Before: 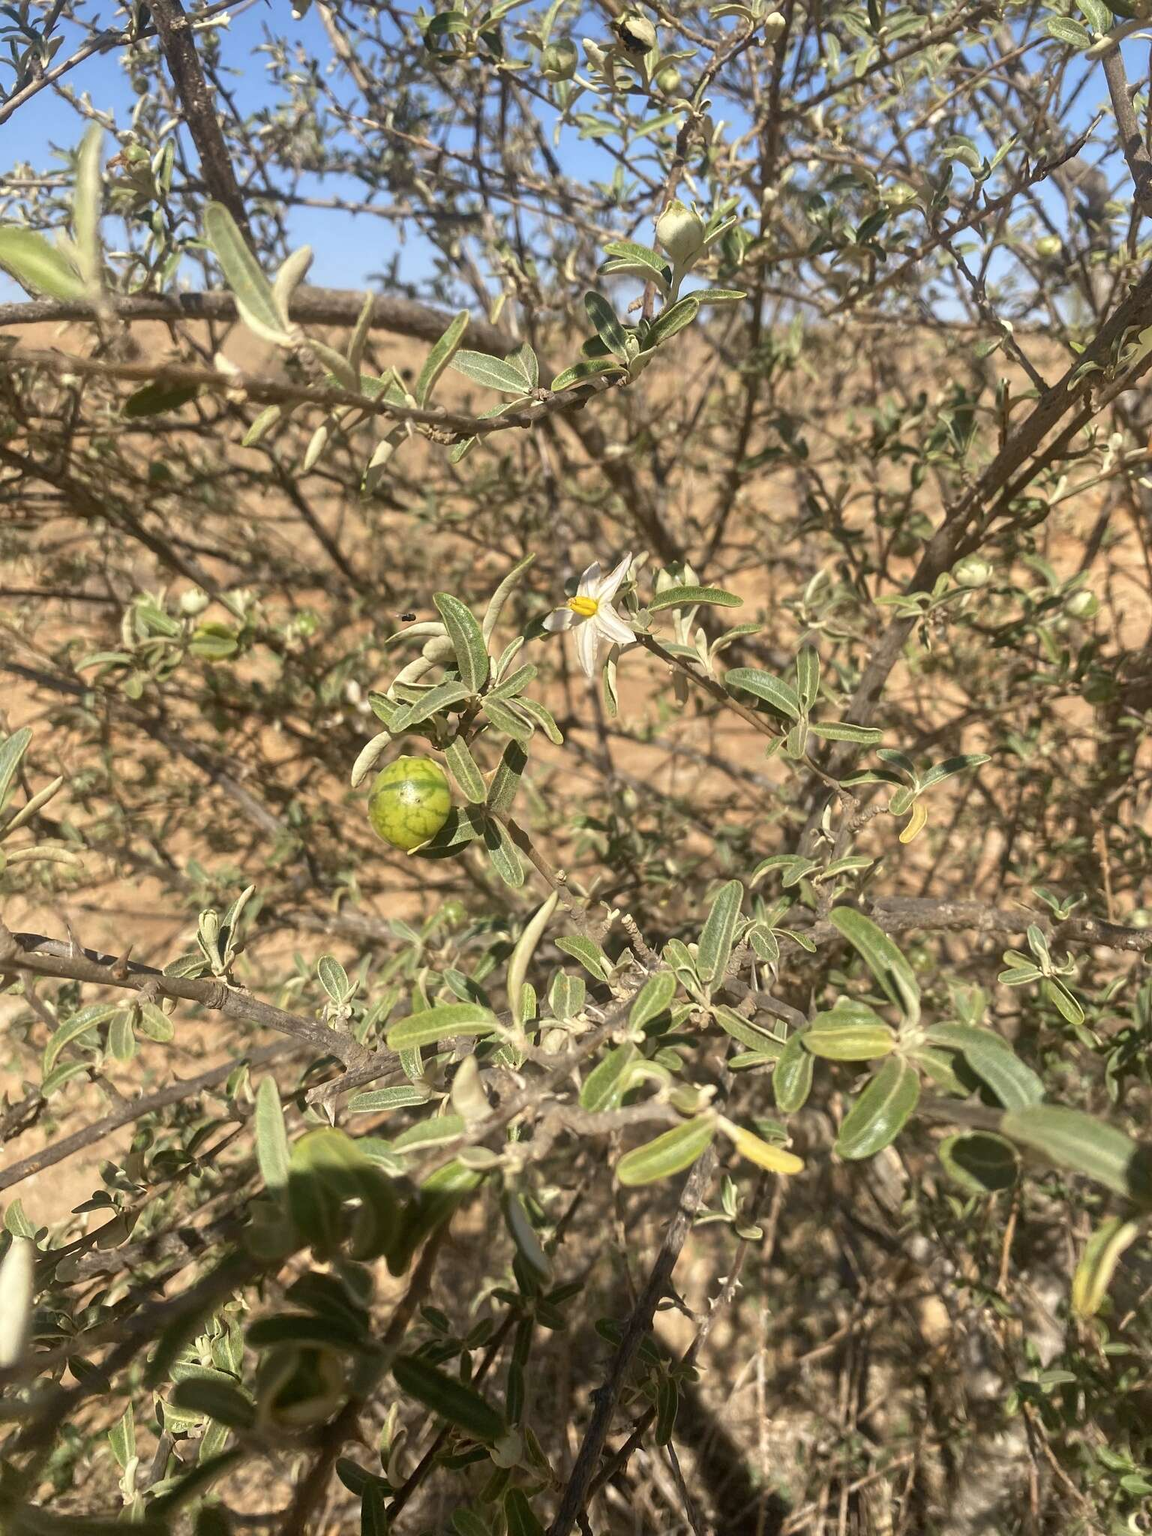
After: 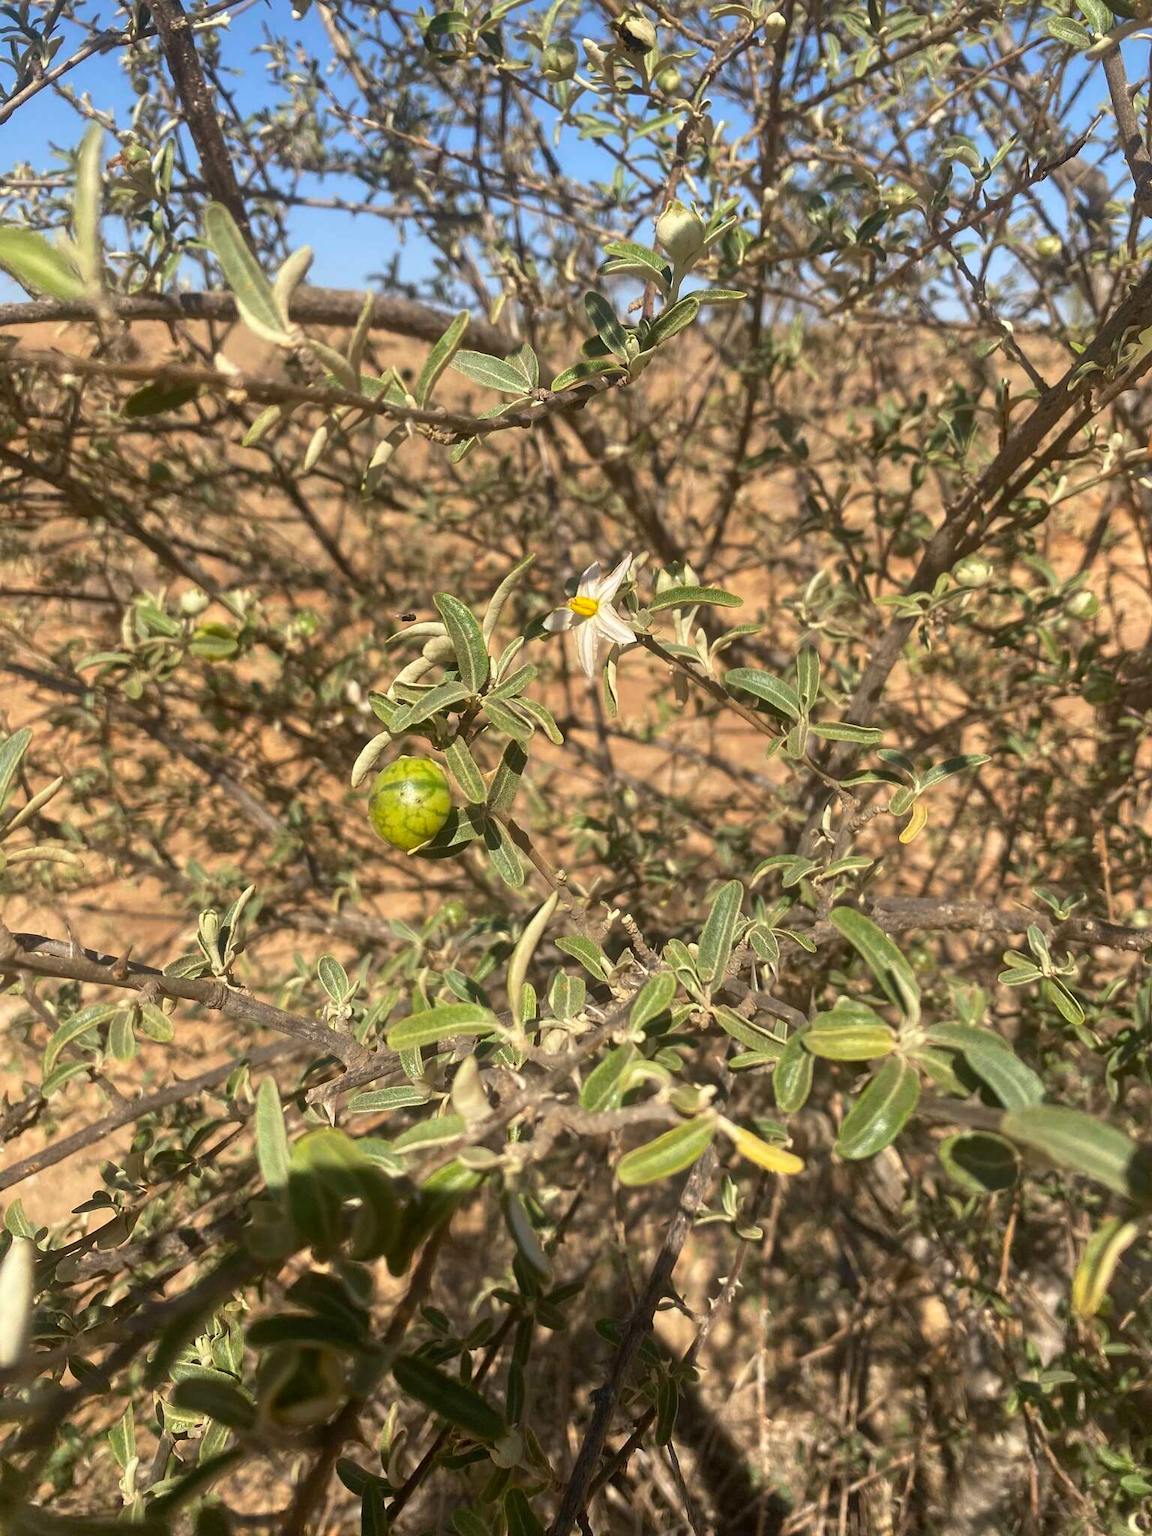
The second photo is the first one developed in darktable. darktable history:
exposure: exposure -0.022 EV, compensate highlight preservation false
base curve: curves: ch0 [(0, 0) (0.303, 0.277) (1, 1)], preserve colors none
